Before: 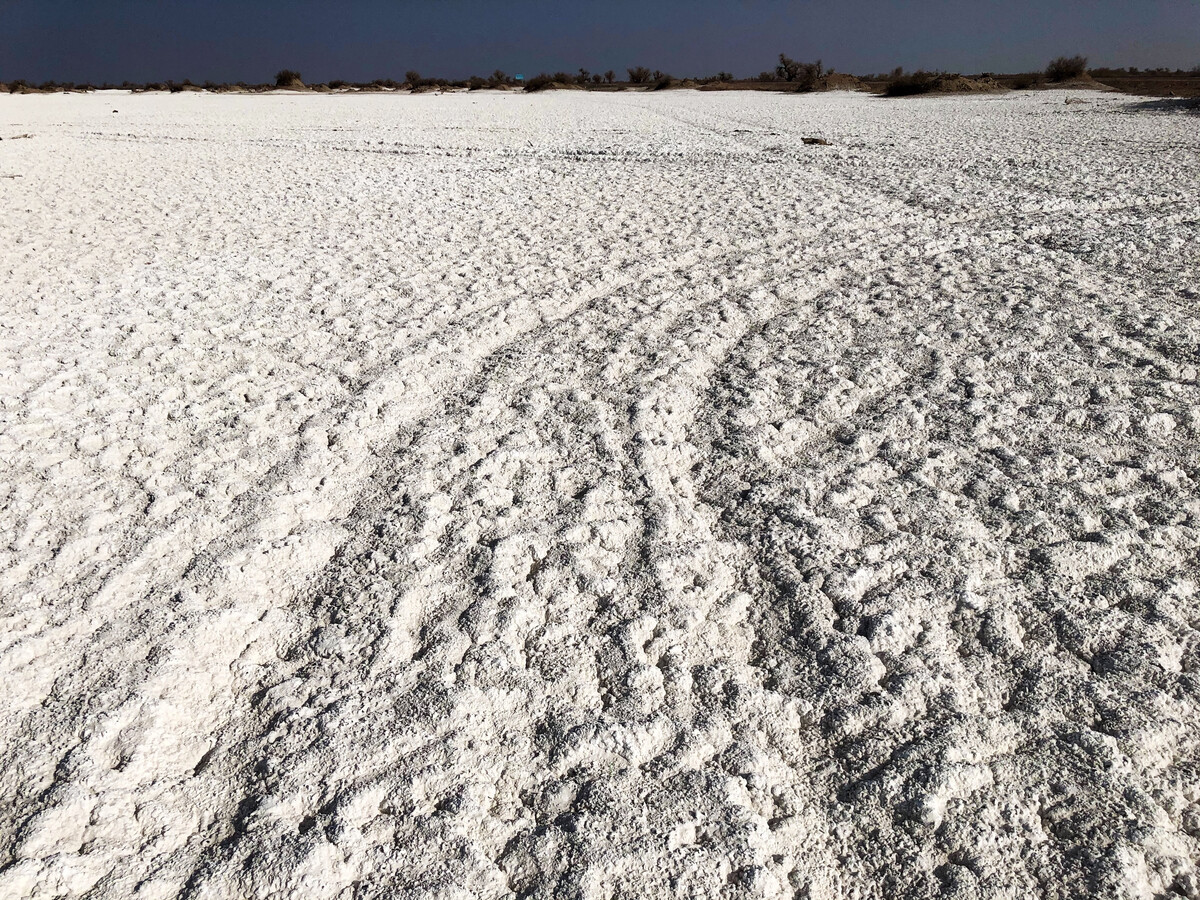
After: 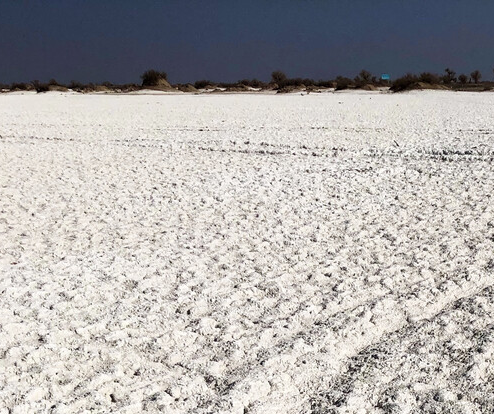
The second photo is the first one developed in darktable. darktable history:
crop and rotate: left 11.226%, top 0.048%, right 47.546%, bottom 53.904%
